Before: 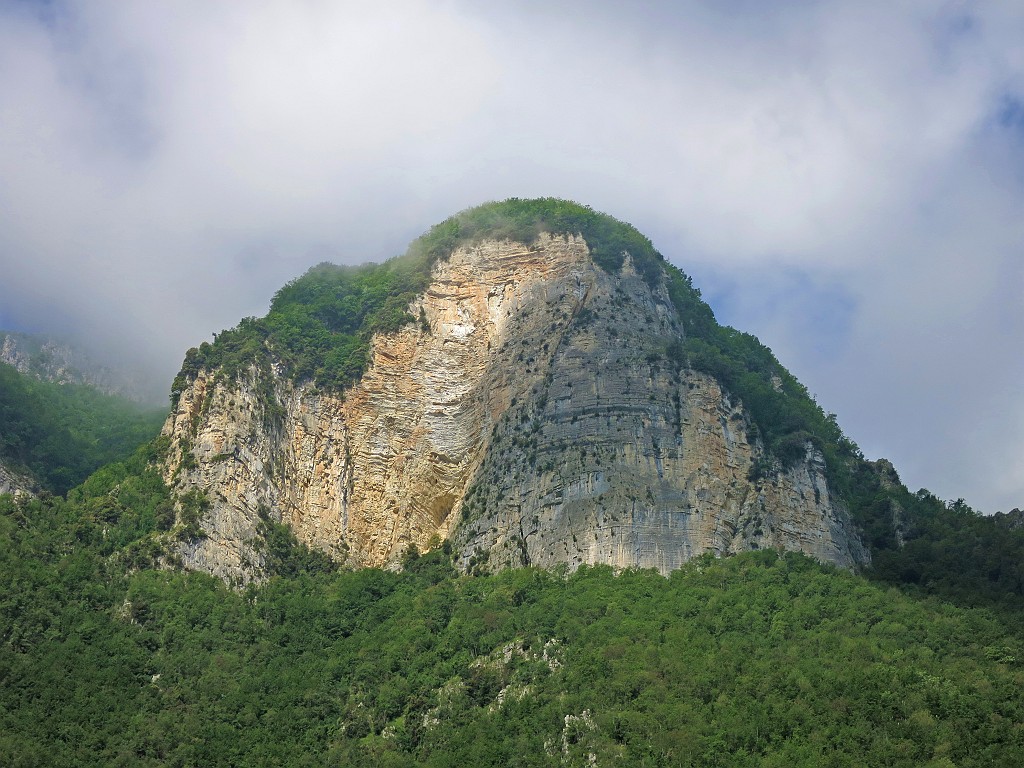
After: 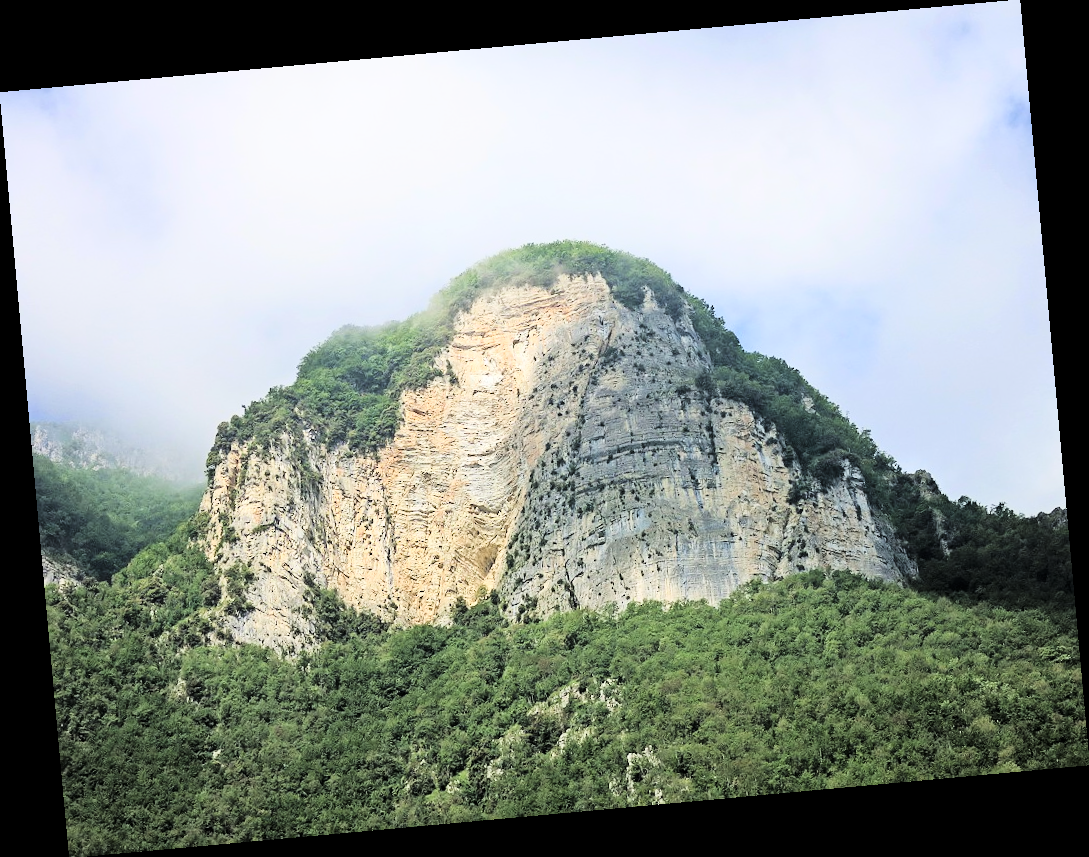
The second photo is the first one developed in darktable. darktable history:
tone curve: curves: ch0 [(0, 0) (0.004, 0) (0.133, 0.071) (0.325, 0.456) (0.832, 0.957) (1, 1)], color space Lab, linked channels, preserve colors none
rotate and perspective: rotation -5.2°, automatic cropping off
contrast brightness saturation: contrast 0.1, saturation -0.3
